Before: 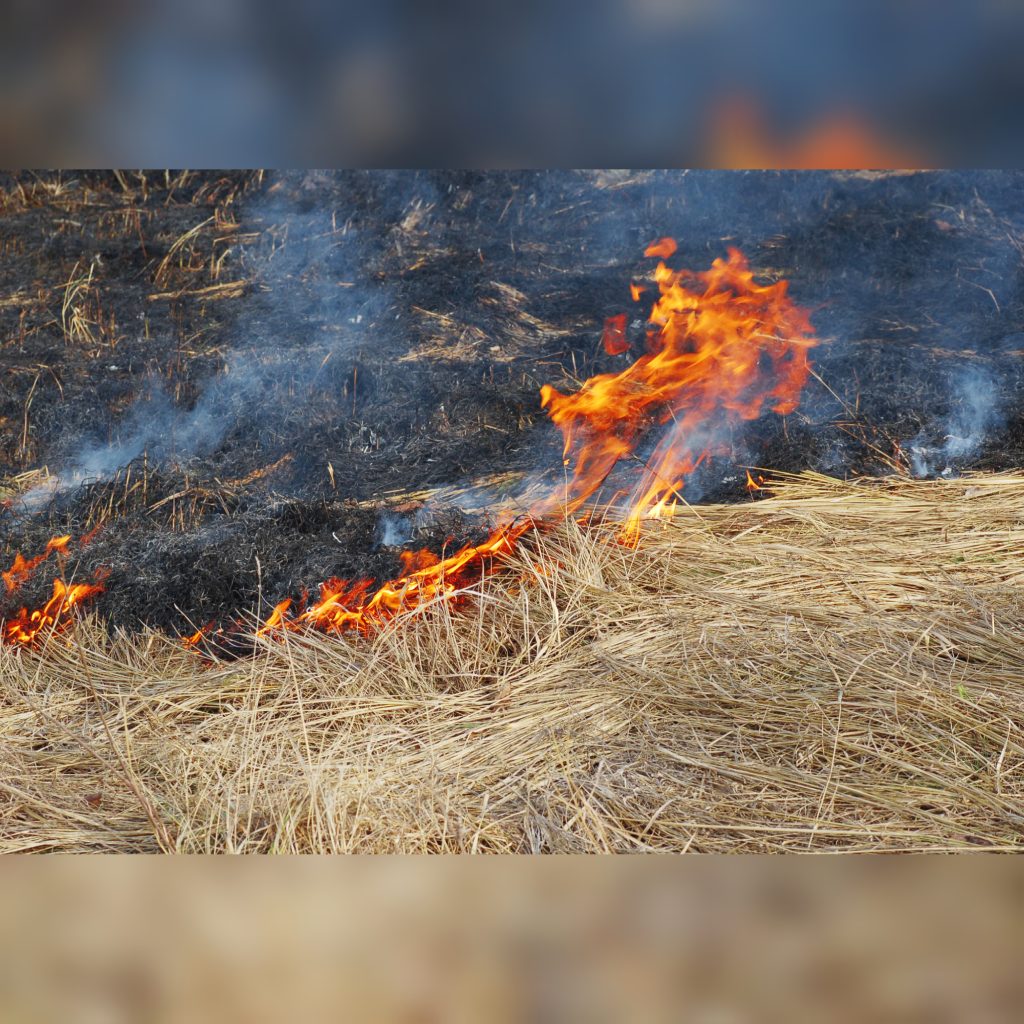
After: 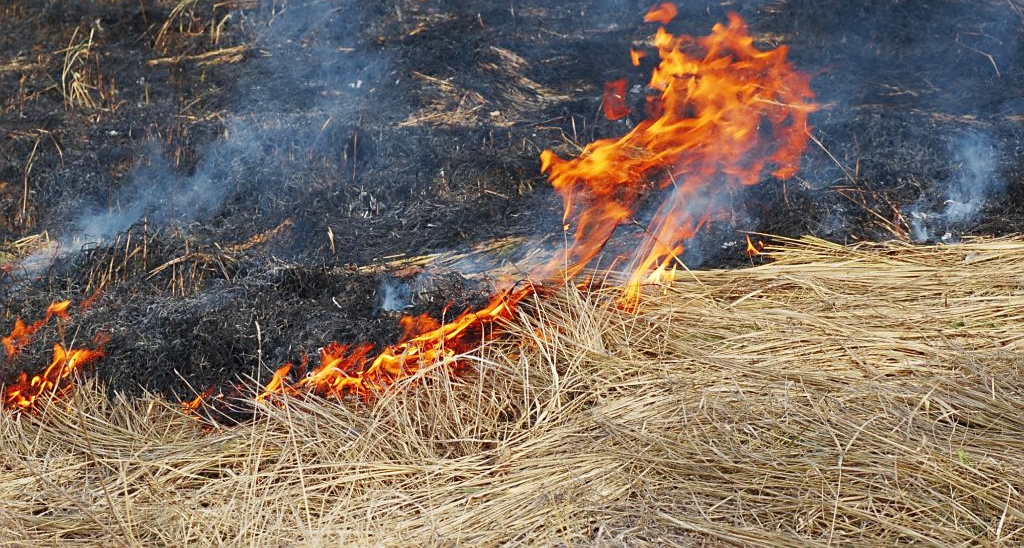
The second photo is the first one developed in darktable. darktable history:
crop and rotate: top 23.043%, bottom 23.437%
sharpen: radius 1.864, amount 0.398, threshold 1.271
